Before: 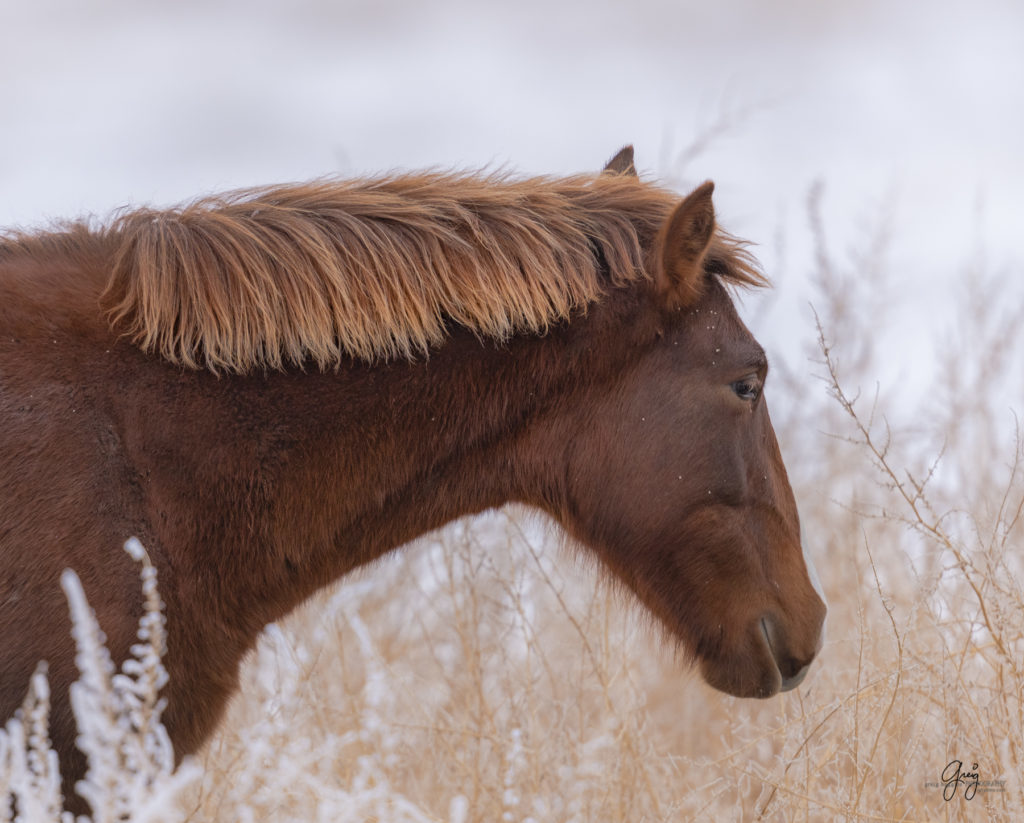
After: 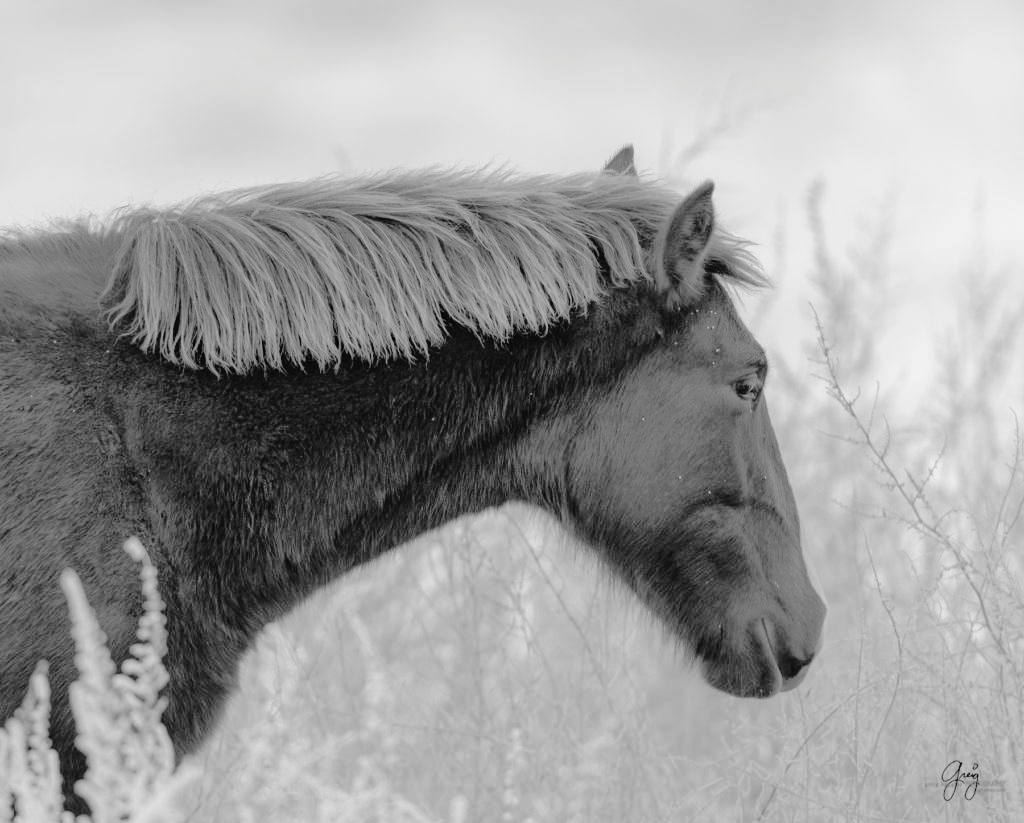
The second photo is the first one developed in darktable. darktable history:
tone curve: curves: ch0 [(0, 0) (0.003, 0.019) (0.011, 0.019) (0.025, 0.023) (0.044, 0.032) (0.069, 0.046) (0.1, 0.073) (0.136, 0.129) (0.177, 0.207) (0.224, 0.295) (0.277, 0.394) (0.335, 0.48) (0.399, 0.524) (0.468, 0.575) (0.543, 0.628) (0.623, 0.684) (0.709, 0.739) (0.801, 0.808) (0.898, 0.9) (1, 1)], preserve colors none
color look up table: target L [84.2, 86.34, 65.49, 72.21, 66.62, 43.19, 51.22, 44, 53.98, 30.59, 34.03, 18.47, 200.09, 94.1, 72.21, 79.52, 66.24, 71.1, 59.41, 57.48, 68.49, 63.98, 57.48, 40.73, 27.31, 6.319, 92.7, 82.76, 74.42, 69.24, 75.15, 75.15, 70.73, 60.94, 66.24, 62.08, 51.22, 52.8, 44.82, 21.47, 21.24, 8.248, 80.24, 67.74, 66.24, 50.43, 54.76, 29.07, 4.68], target a [0, 0, 0, -0.002, 0, -0.001 ×4, 0, -0.001, 0.001, 0, 0, -0.002, 0, -0.001, 0, -0.002, 0, -0.001, -0.002, 0, -0.001, 0.001, 0, 0, 0, -0.001, -0.002, -0.001 ×5, 0, -0.001, -0.002, -0.001, 0.001, 0.001, 0, 0, -0.001 ×4, 0.001, 0], target b [0, 0, 0.002, 0.02, 0.001, 0.018, 0.018, 0.003, 0.01, -0.003, 0.004, -0.003, 0, 0, 0.02, 0, 0.019, 0, 0.019, 0.002, 0.001, 0.019, 0.002, 0.004, -0.003, -0.001, 0, 0, 0.001, 0.02, 0.019, 0.019, 0.019, 0.002, 0.019, 0.001, 0.018, 0.019, 0.018, -0.003, -0.003, -0.001, 0, 0.019, 0.019, 0.003, 0.002, -0.003, 0.002], num patches 49
